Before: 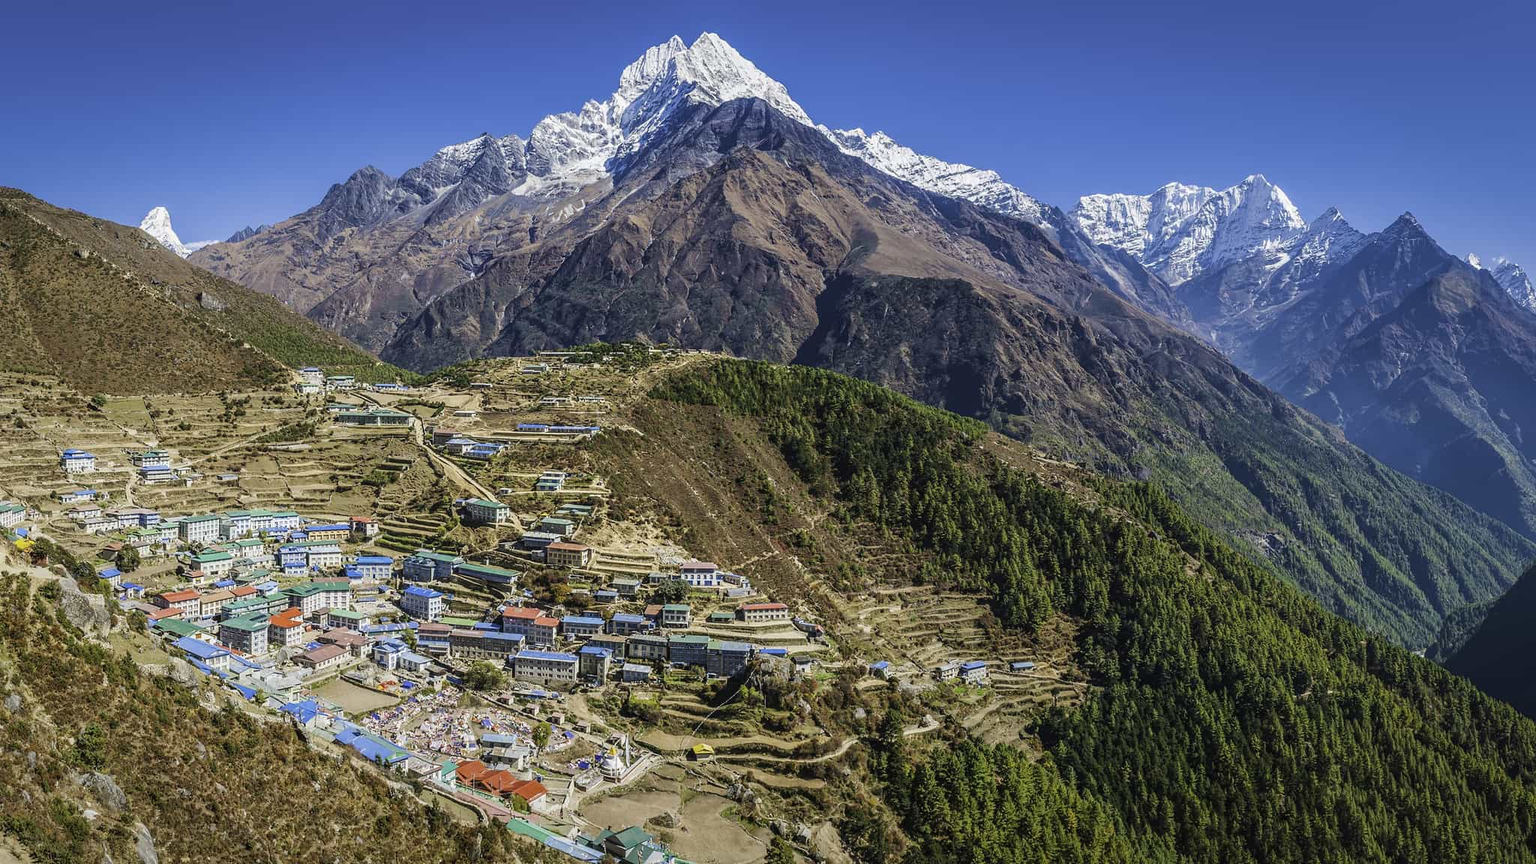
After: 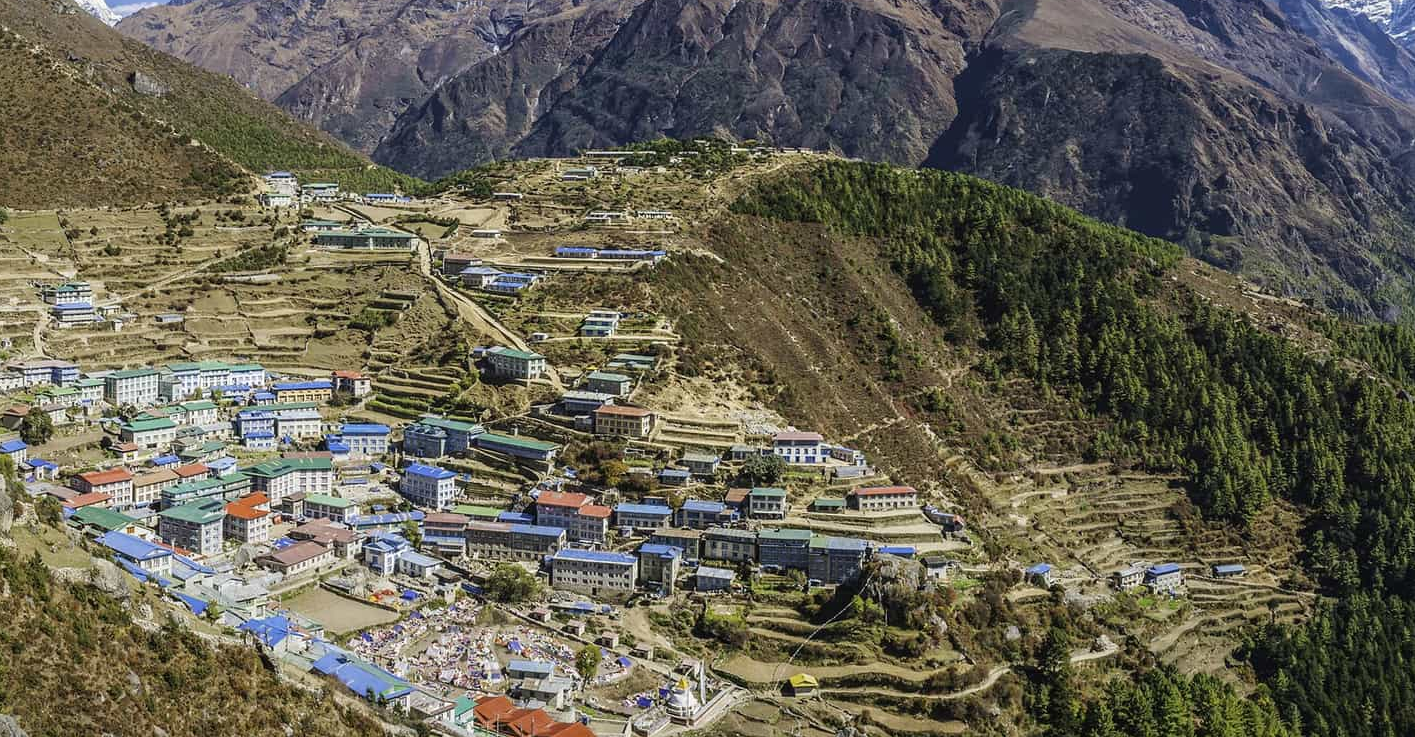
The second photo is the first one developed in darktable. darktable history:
crop: left 6.56%, top 27.651%, right 24.338%, bottom 8.356%
